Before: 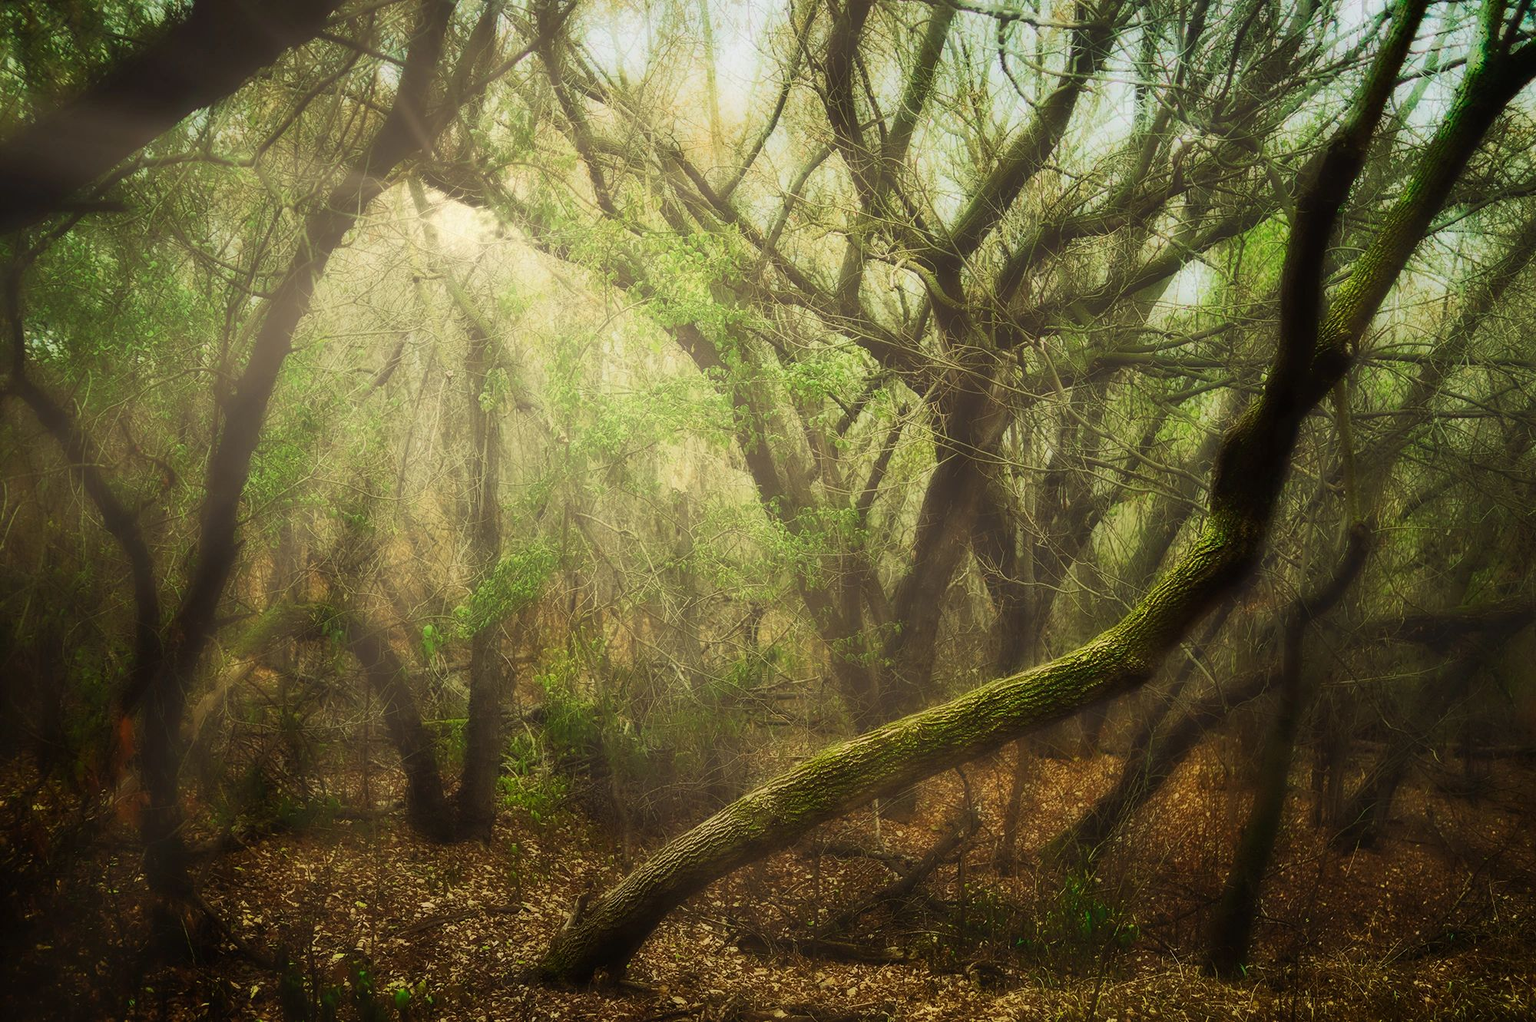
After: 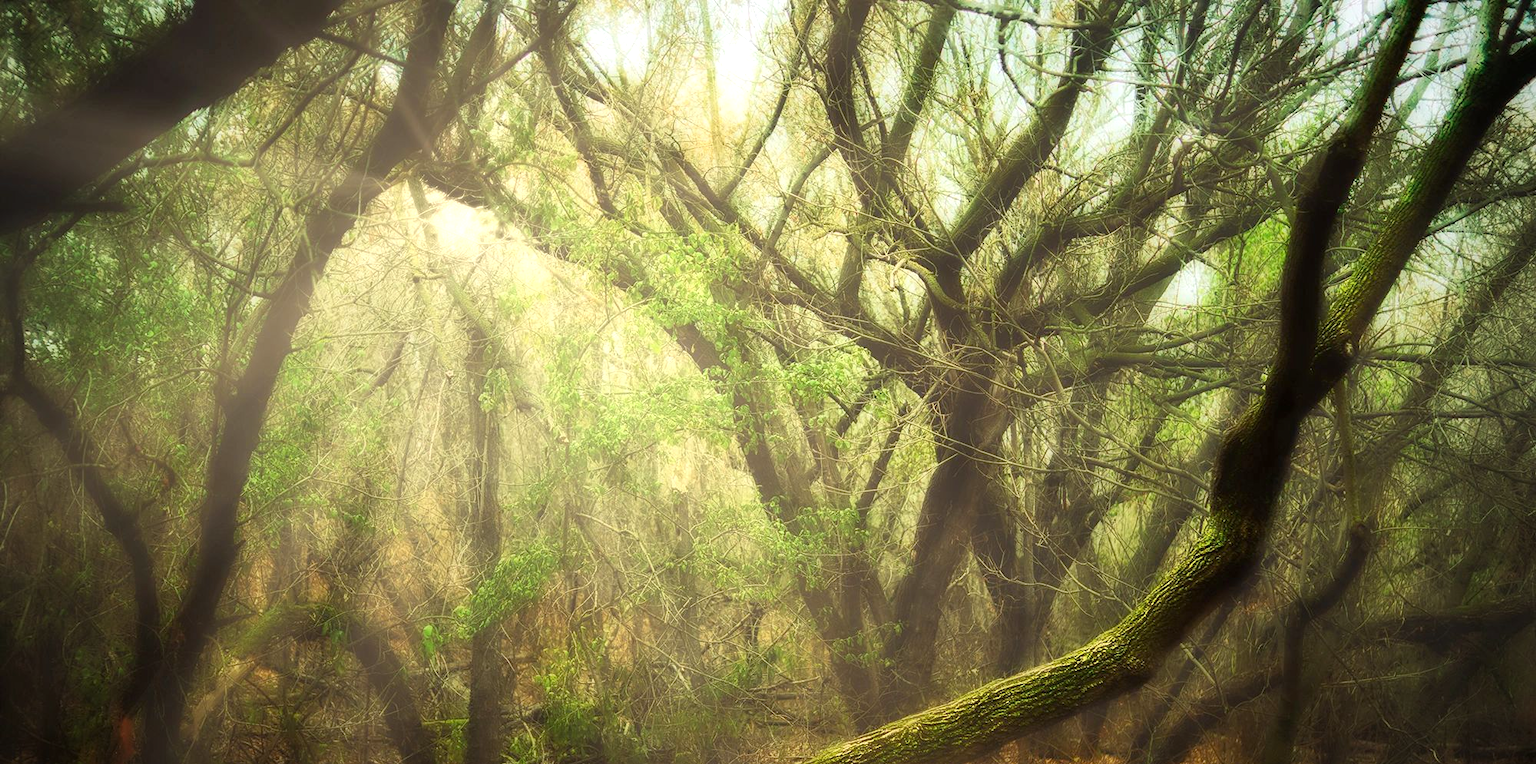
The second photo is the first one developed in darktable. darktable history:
crop: bottom 24.967%
exposure: black level correction 0.001, exposure 0.5 EV, compensate exposure bias true, compensate highlight preservation false
vignetting: fall-off radius 60.92%
